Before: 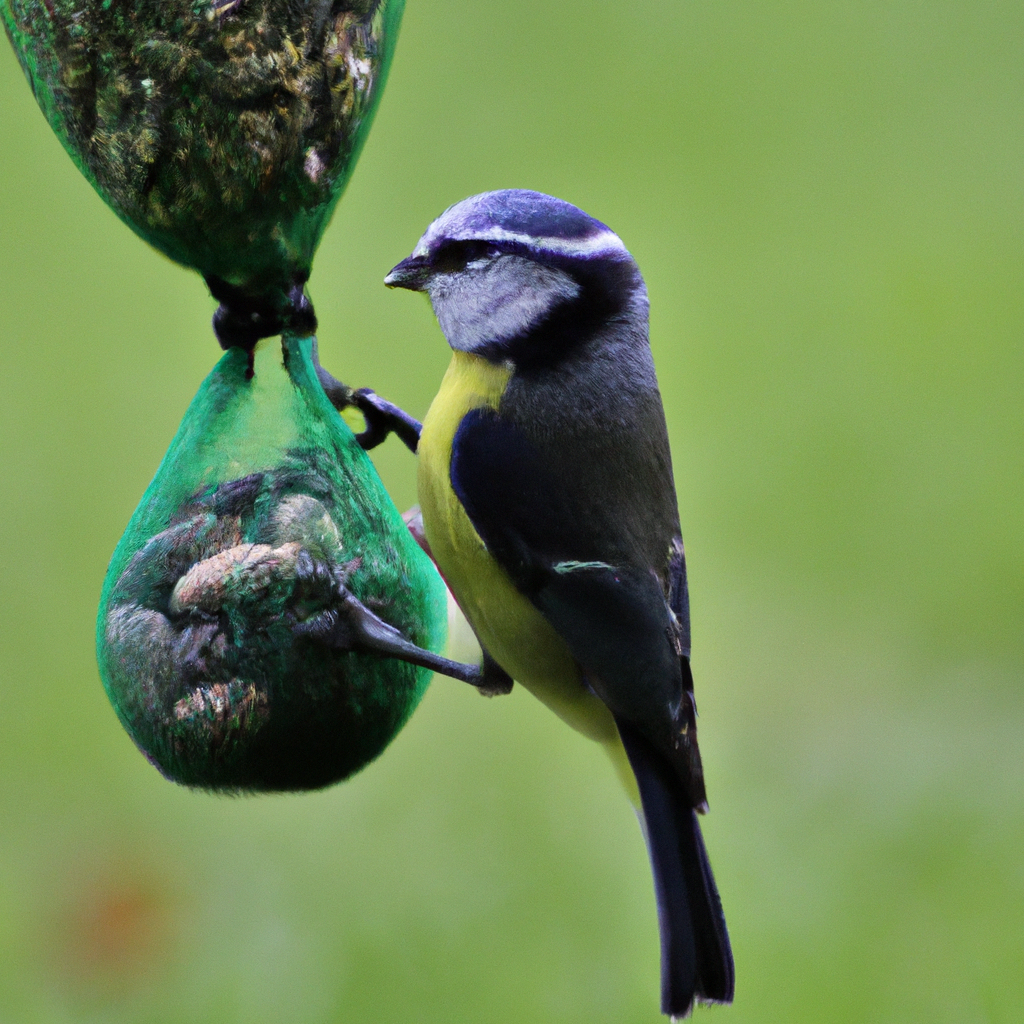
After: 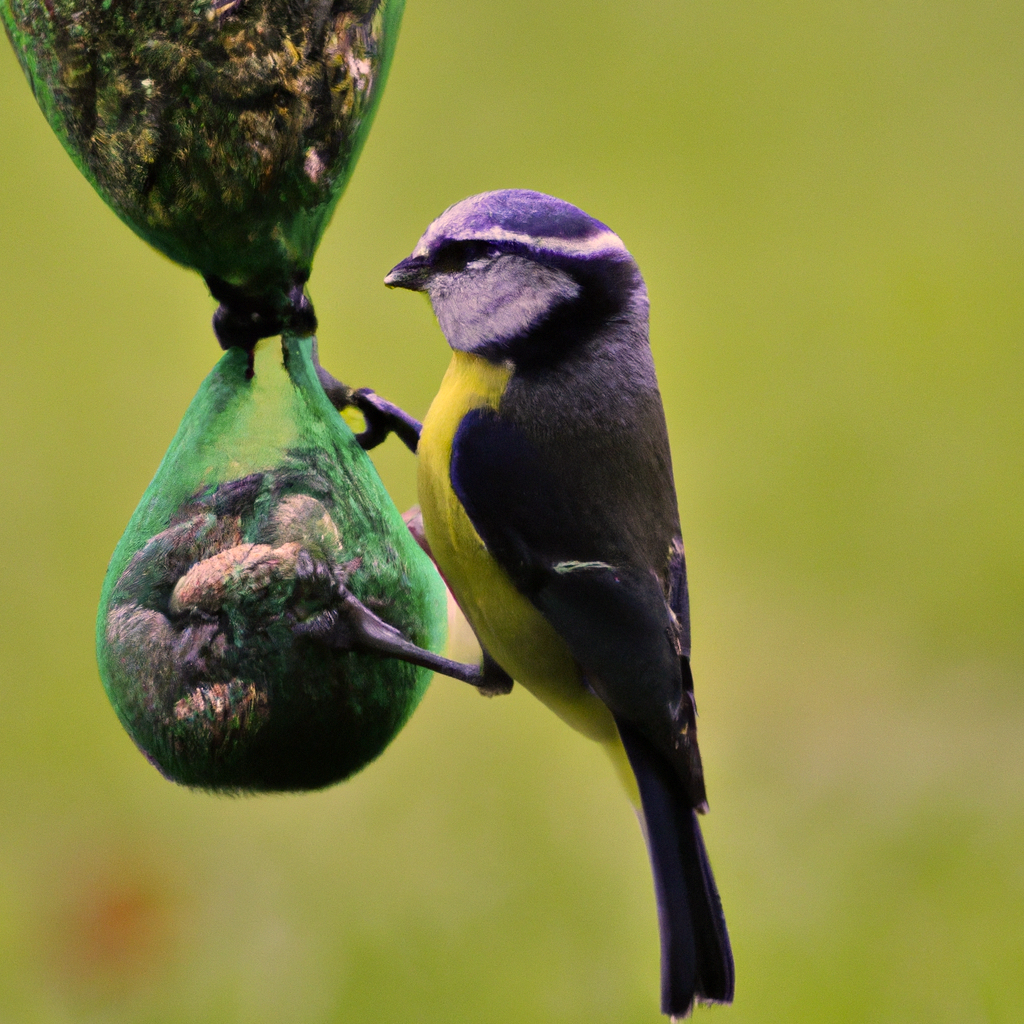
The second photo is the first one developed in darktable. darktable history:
color zones: curves: ch0 [(0.068, 0.464) (0.25, 0.5) (0.48, 0.508) (0.75, 0.536) (0.886, 0.476) (0.967, 0.456)]; ch1 [(0.066, 0.456) (0.25, 0.5) (0.616, 0.508) (0.746, 0.56) (0.934, 0.444)]
color correction: highlights a* 17.52, highlights b* 18.99
